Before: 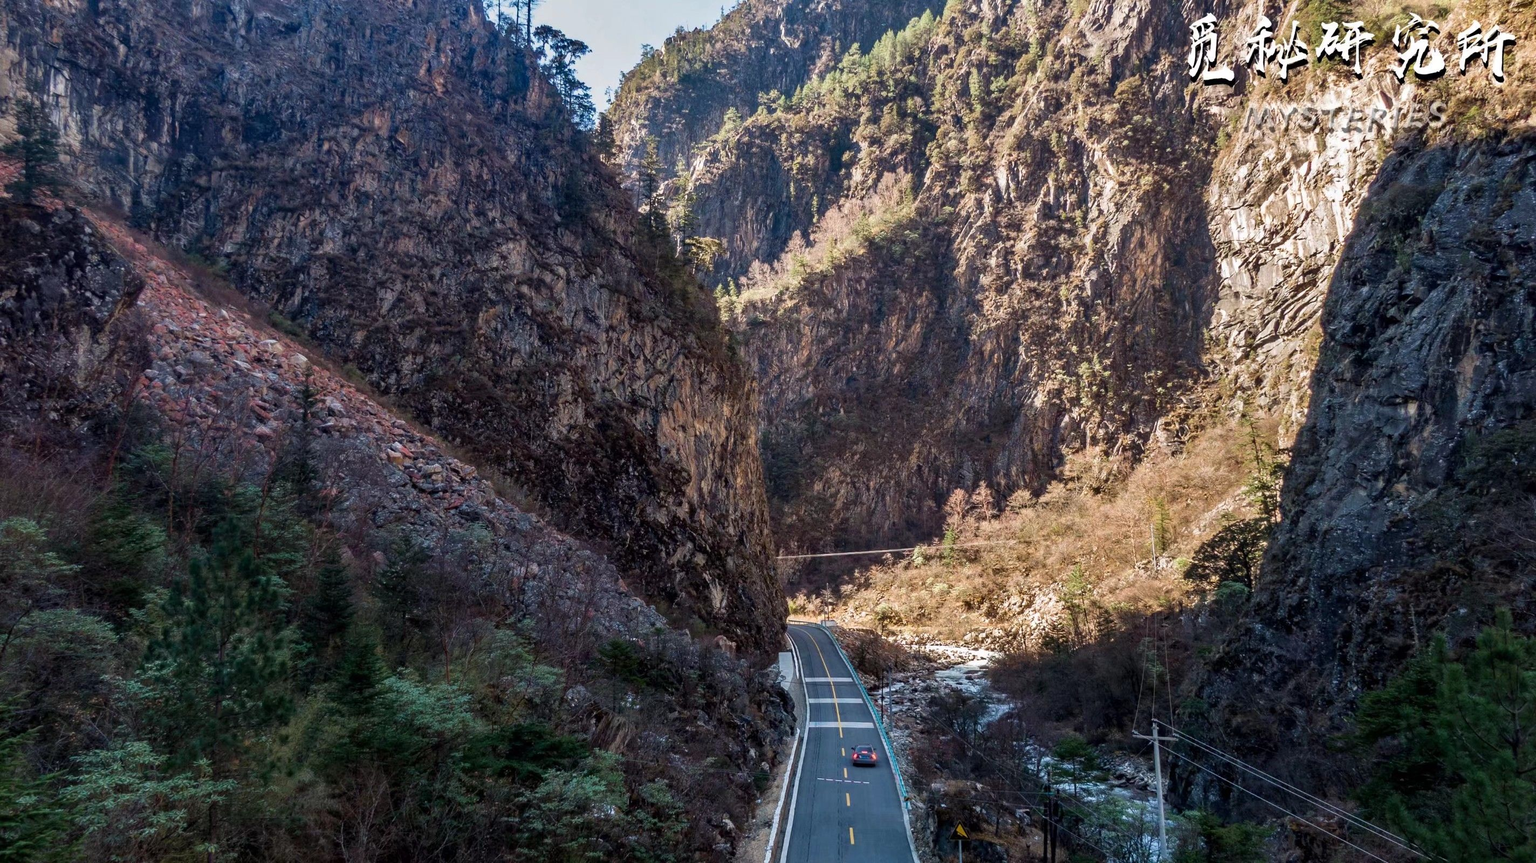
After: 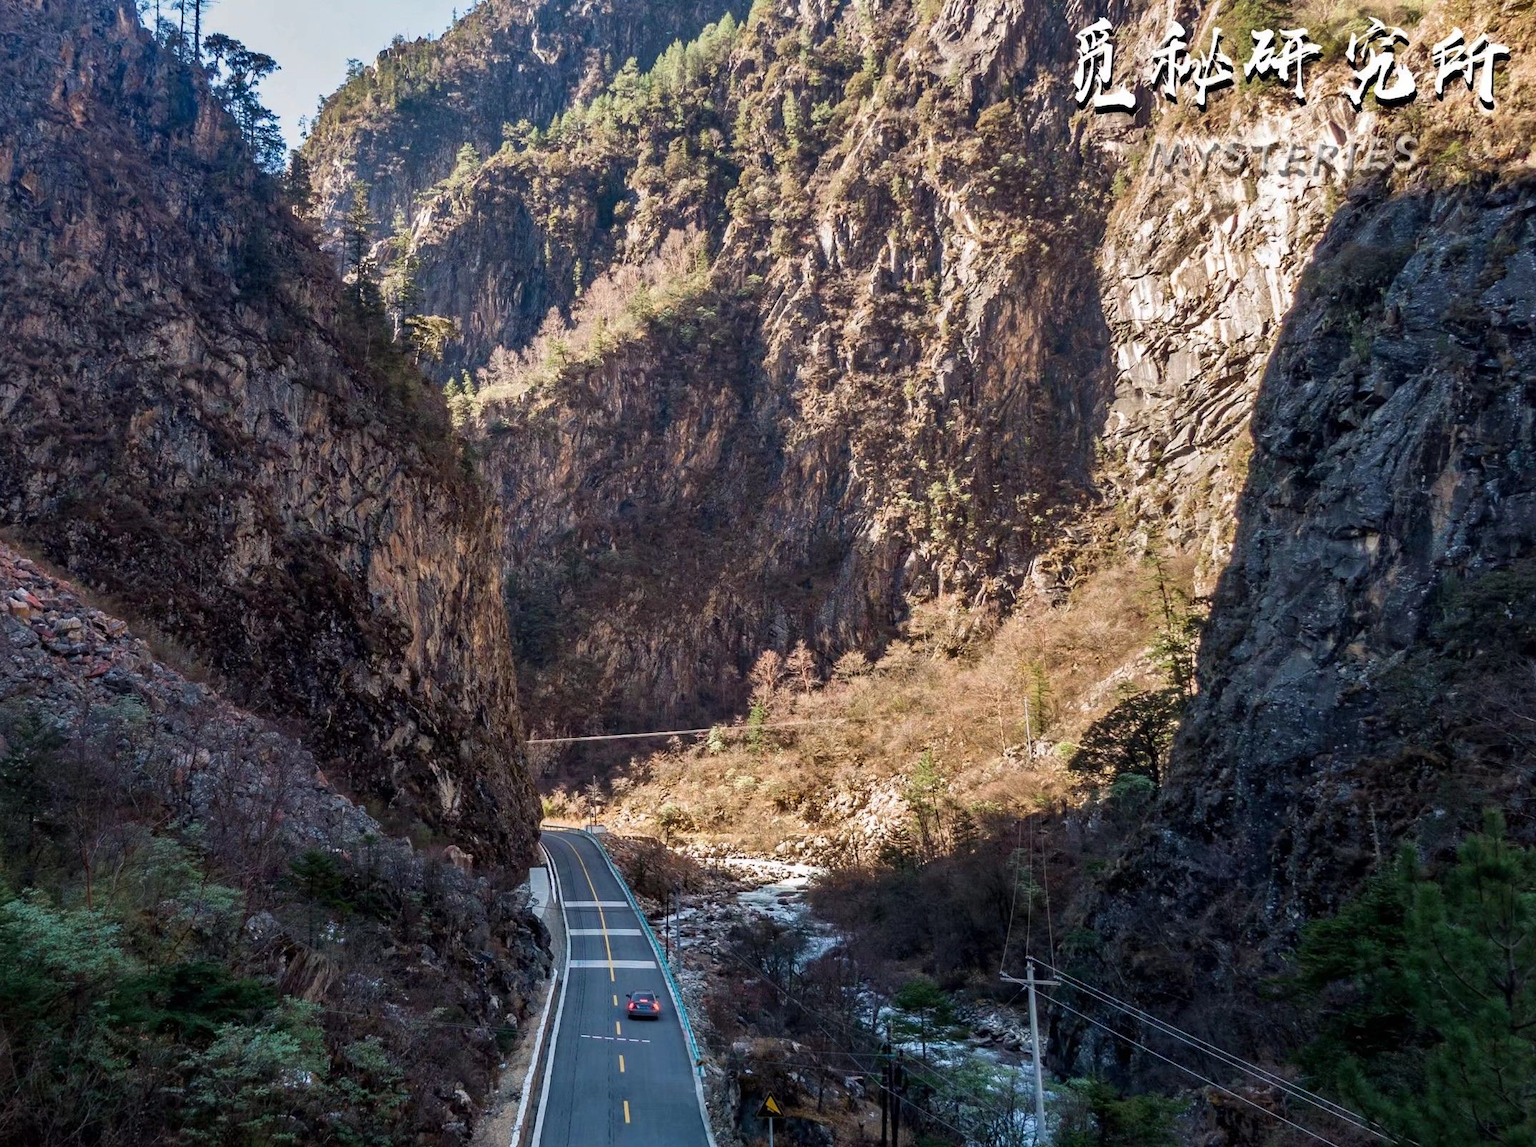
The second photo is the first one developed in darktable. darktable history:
crop and rotate: left 24.806%
